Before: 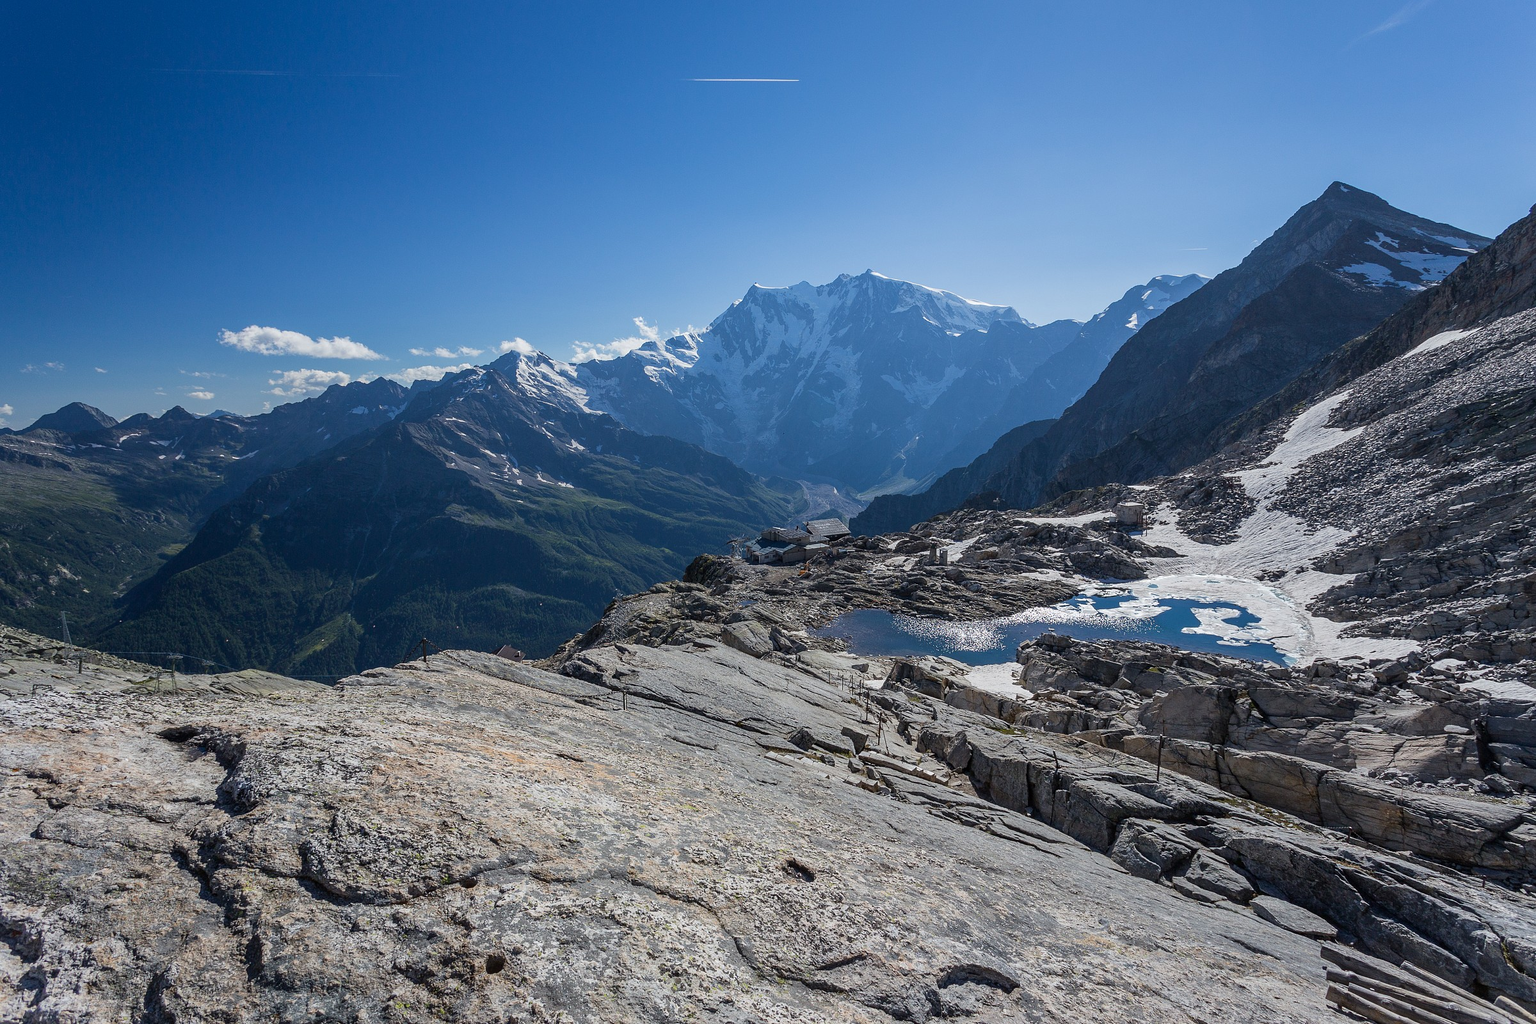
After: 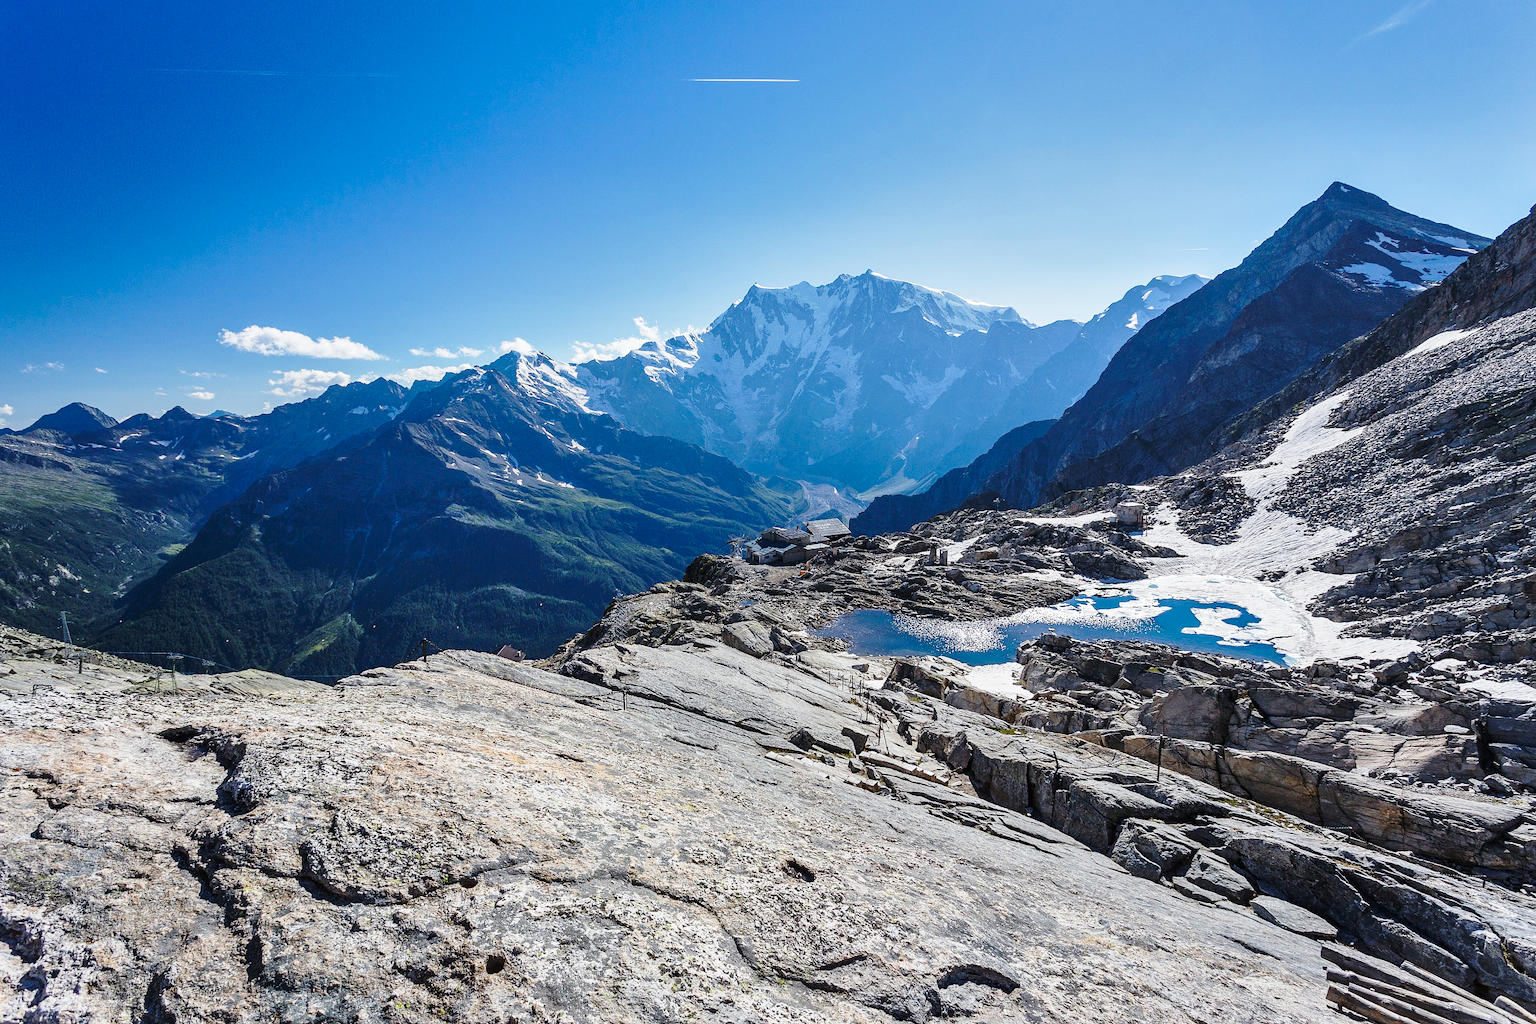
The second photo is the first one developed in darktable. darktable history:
shadows and highlights: low approximation 0.01, soften with gaussian
base curve: curves: ch0 [(0, 0) (0.036, 0.037) (0.121, 0.228) (0.46, 0.76) (0.859, 0.983) (1, 1)], preserve colors none
